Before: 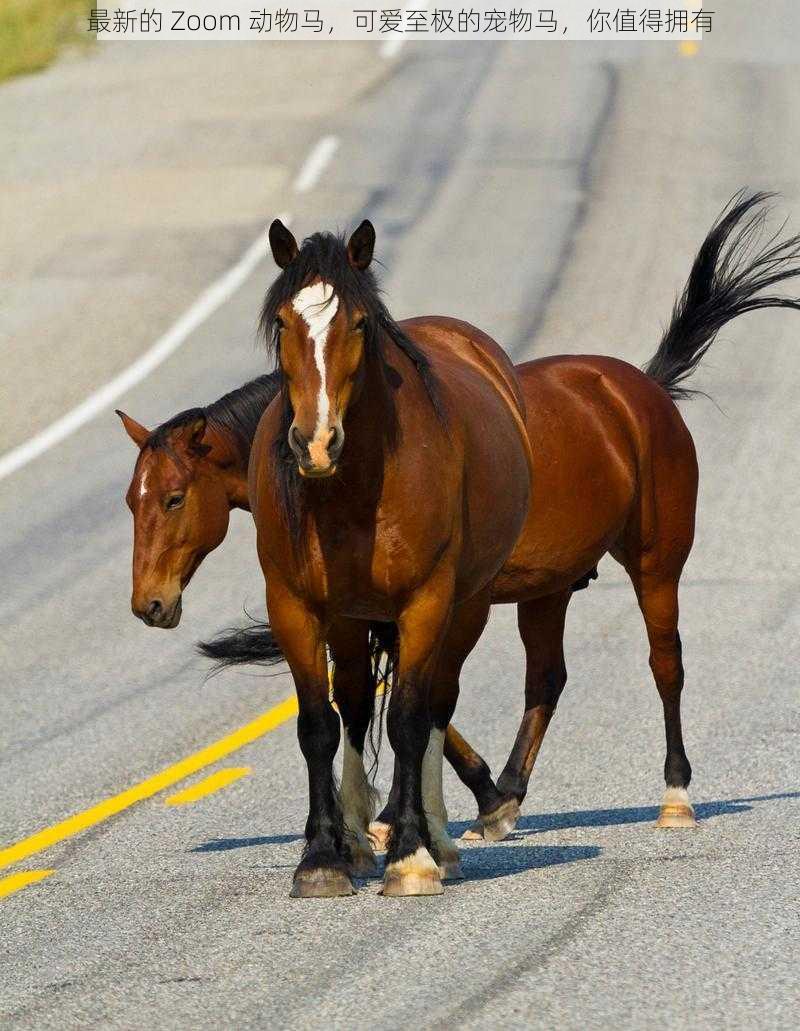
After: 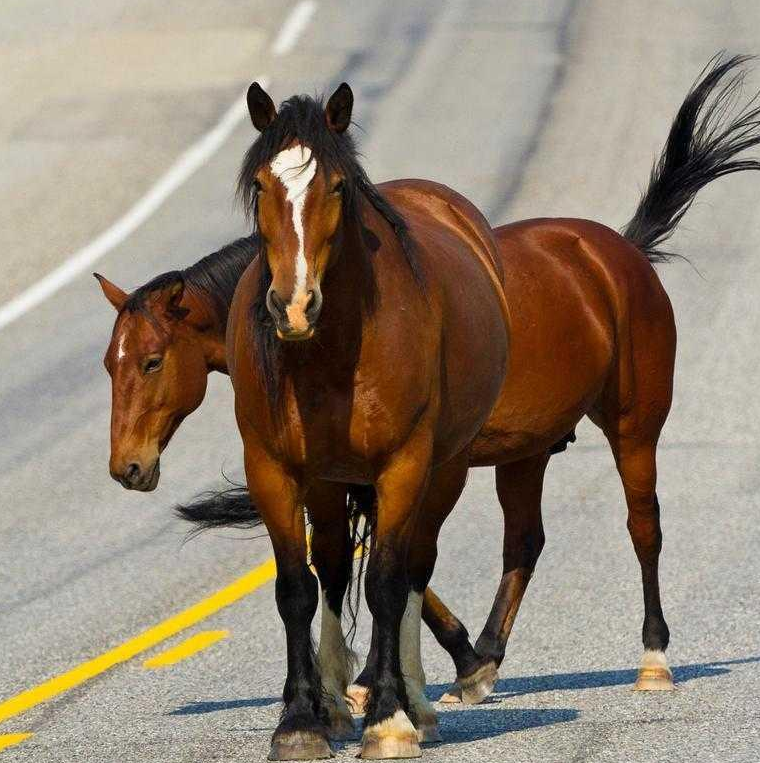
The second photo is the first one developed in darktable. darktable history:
crop and rotate: left 2.991%, top 13.302%, right 1.981%, bottom 12.636%
levels: levels [0, 0.499, 1]
